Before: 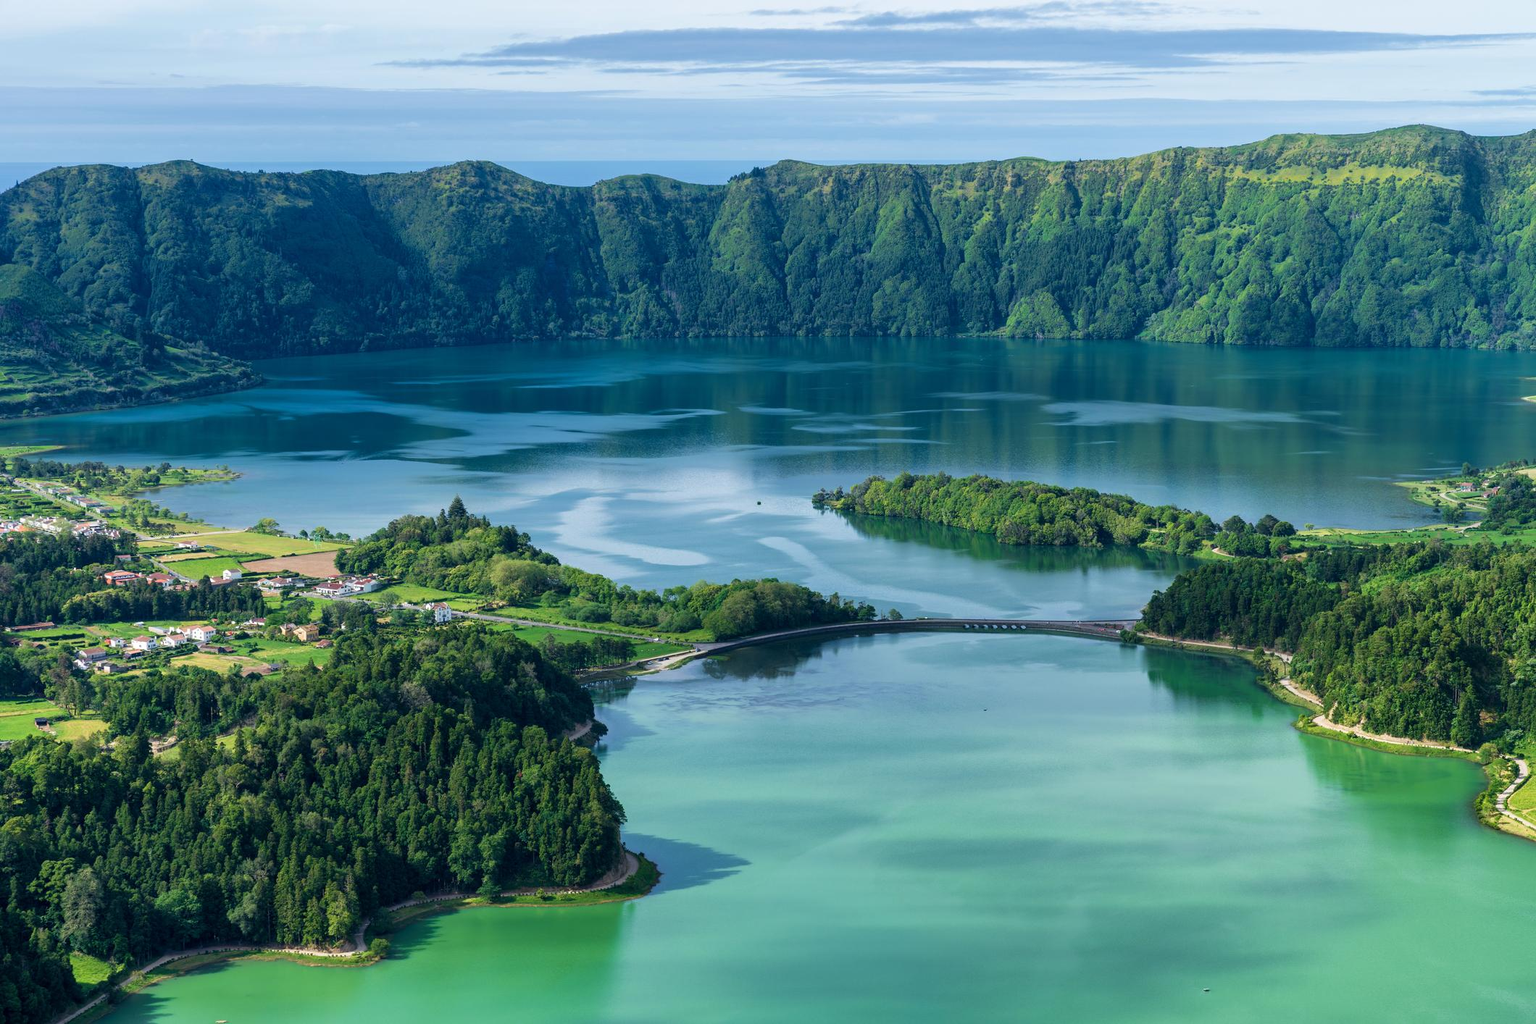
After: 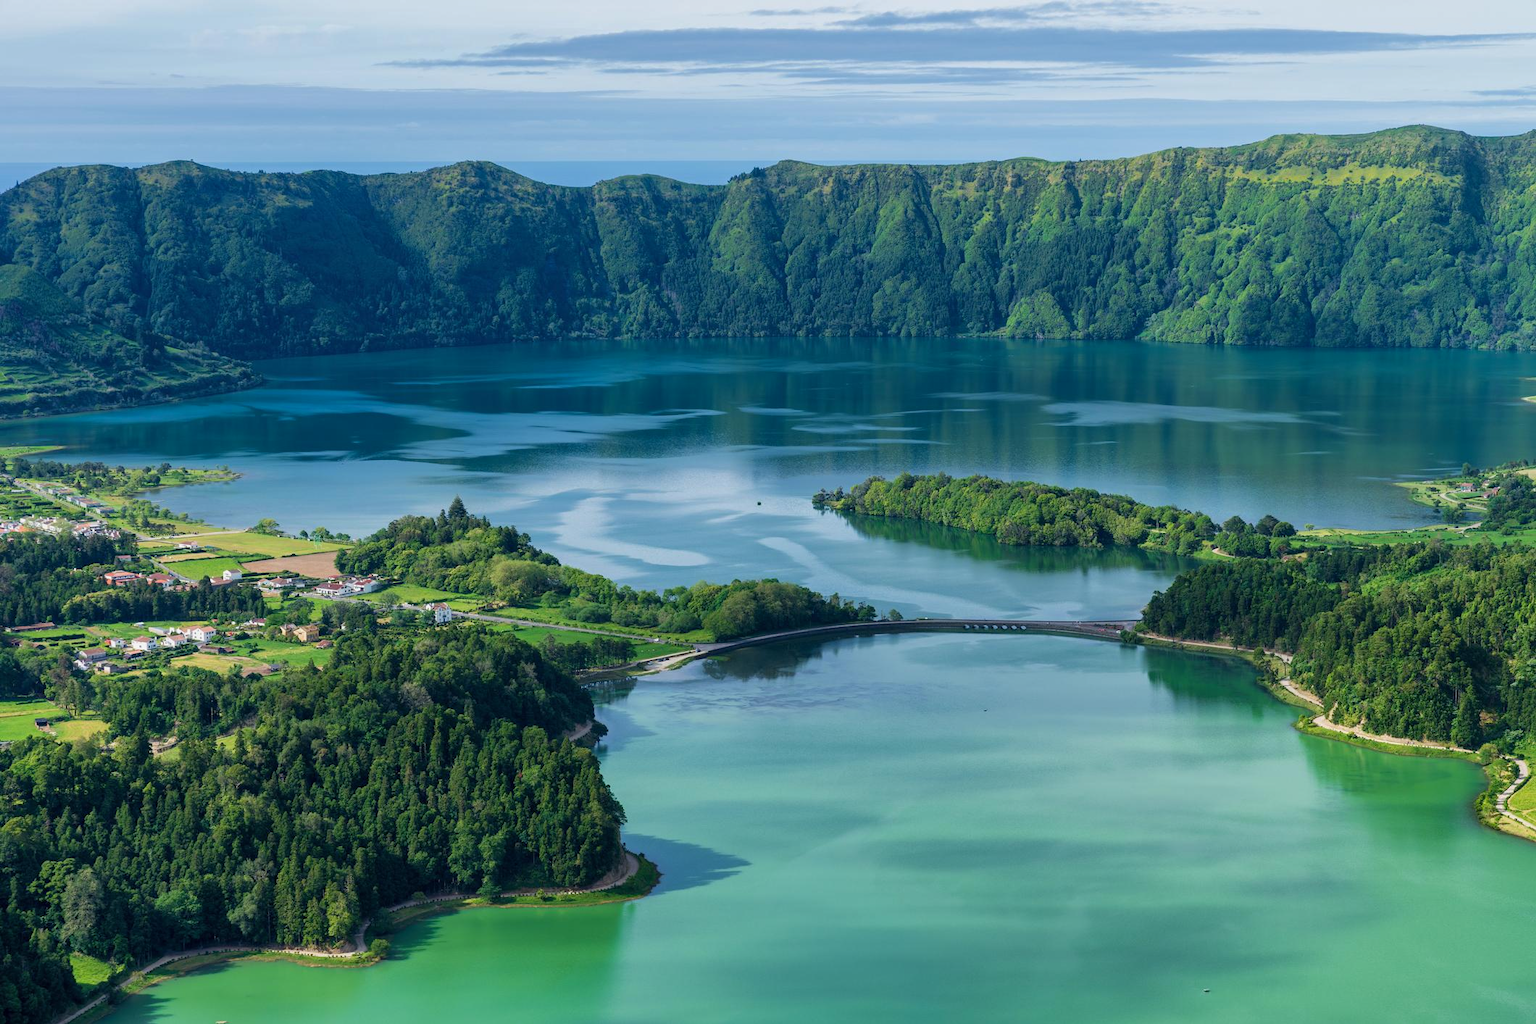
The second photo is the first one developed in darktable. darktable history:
shadows and highlights: shadows 25.72, white point adjustment -3.03, highlights -30.17, shadows color adjustment 99.16%, highlights color adjustment 0.25%
